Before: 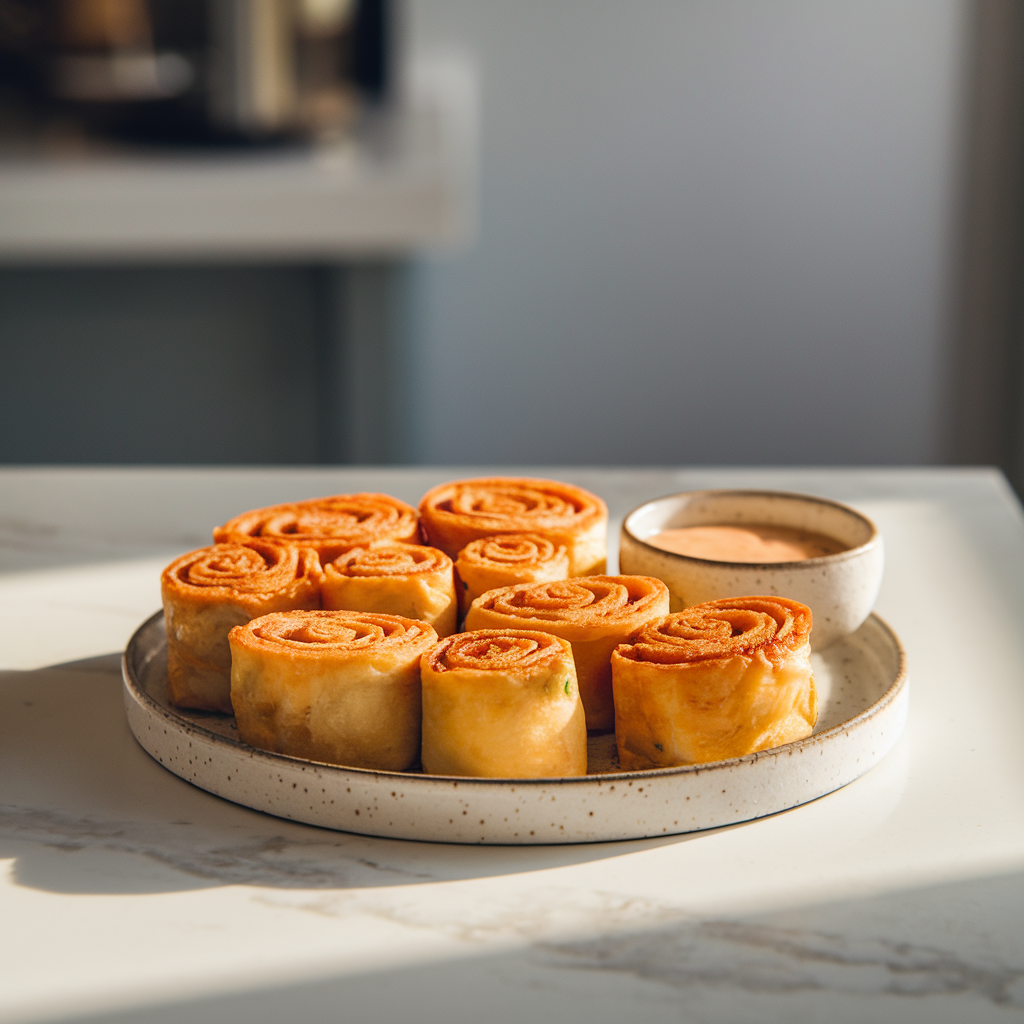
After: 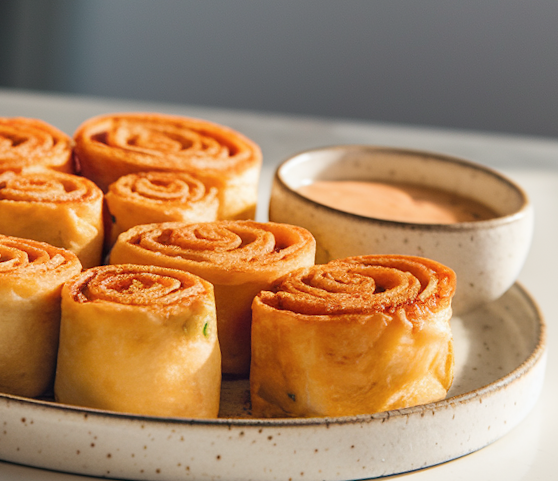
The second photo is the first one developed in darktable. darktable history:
crop: left 35.03%, top 36.625%, right 14.663%, bottom 20.057%
contrast brightness saturation: saturation -0.05
rotate and perspective: rotation 5.12°, automatic cropping off
